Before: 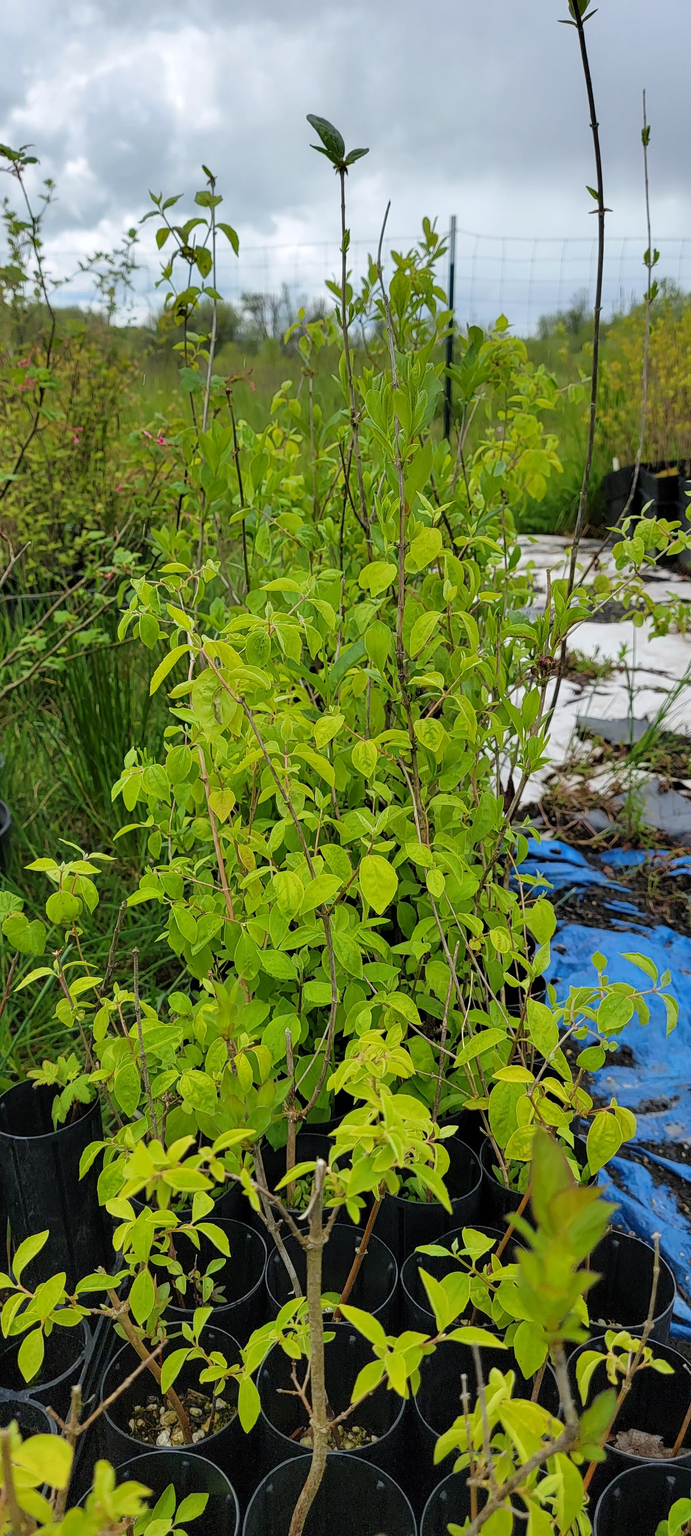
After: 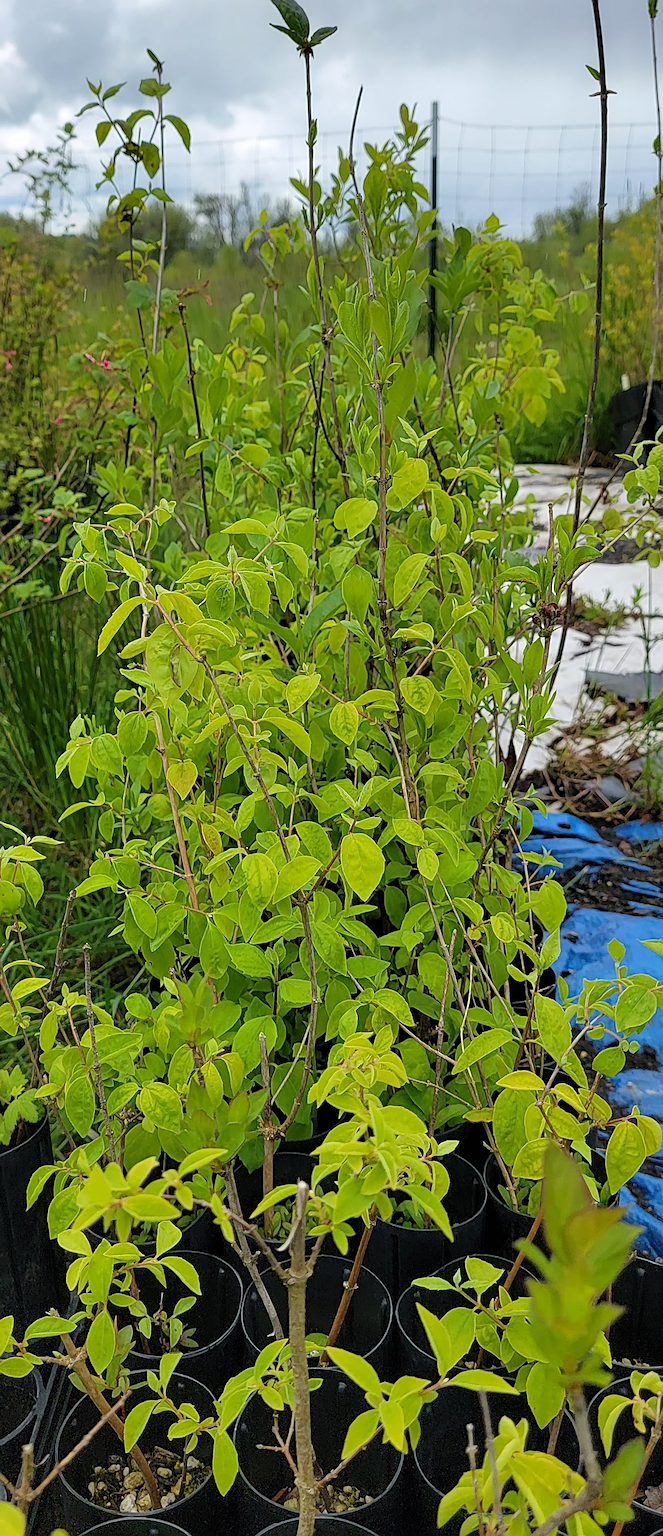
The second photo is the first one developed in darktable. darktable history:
crop: left 9.807%, top 6.259%, right 7.334%, bottom 2.177%
sharpen: on, module defaults
rotate and perspective: rotation -1°, crop left 0.011, crop right 0.989, crop top 0.025, crop bottom 0.975
